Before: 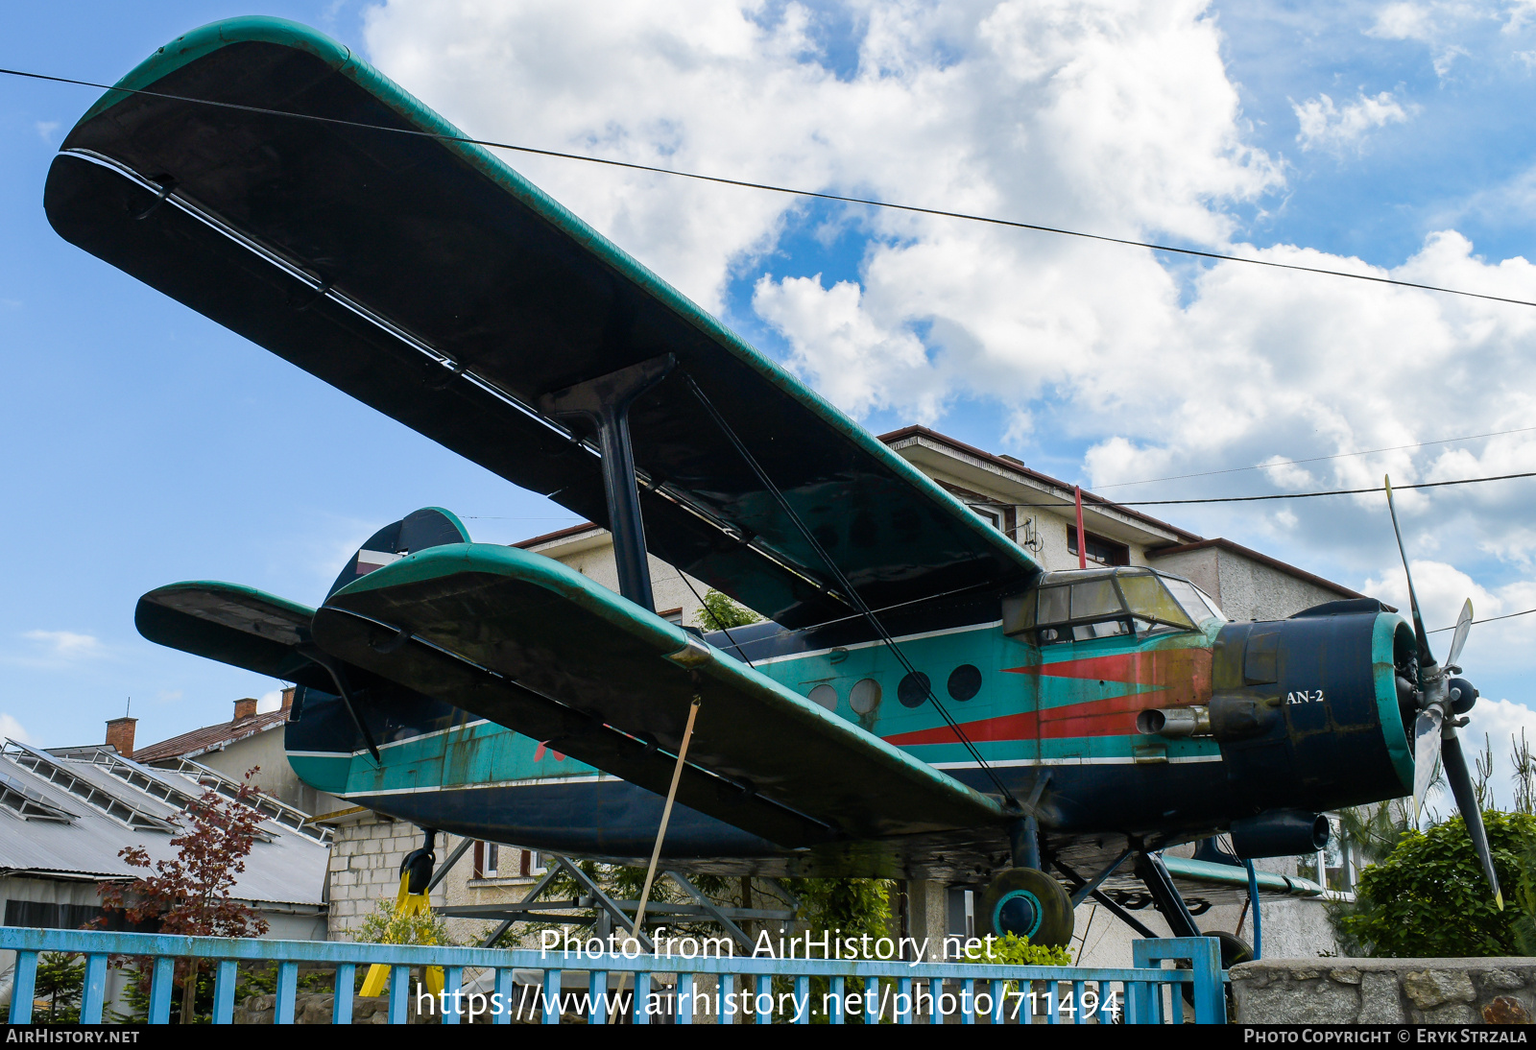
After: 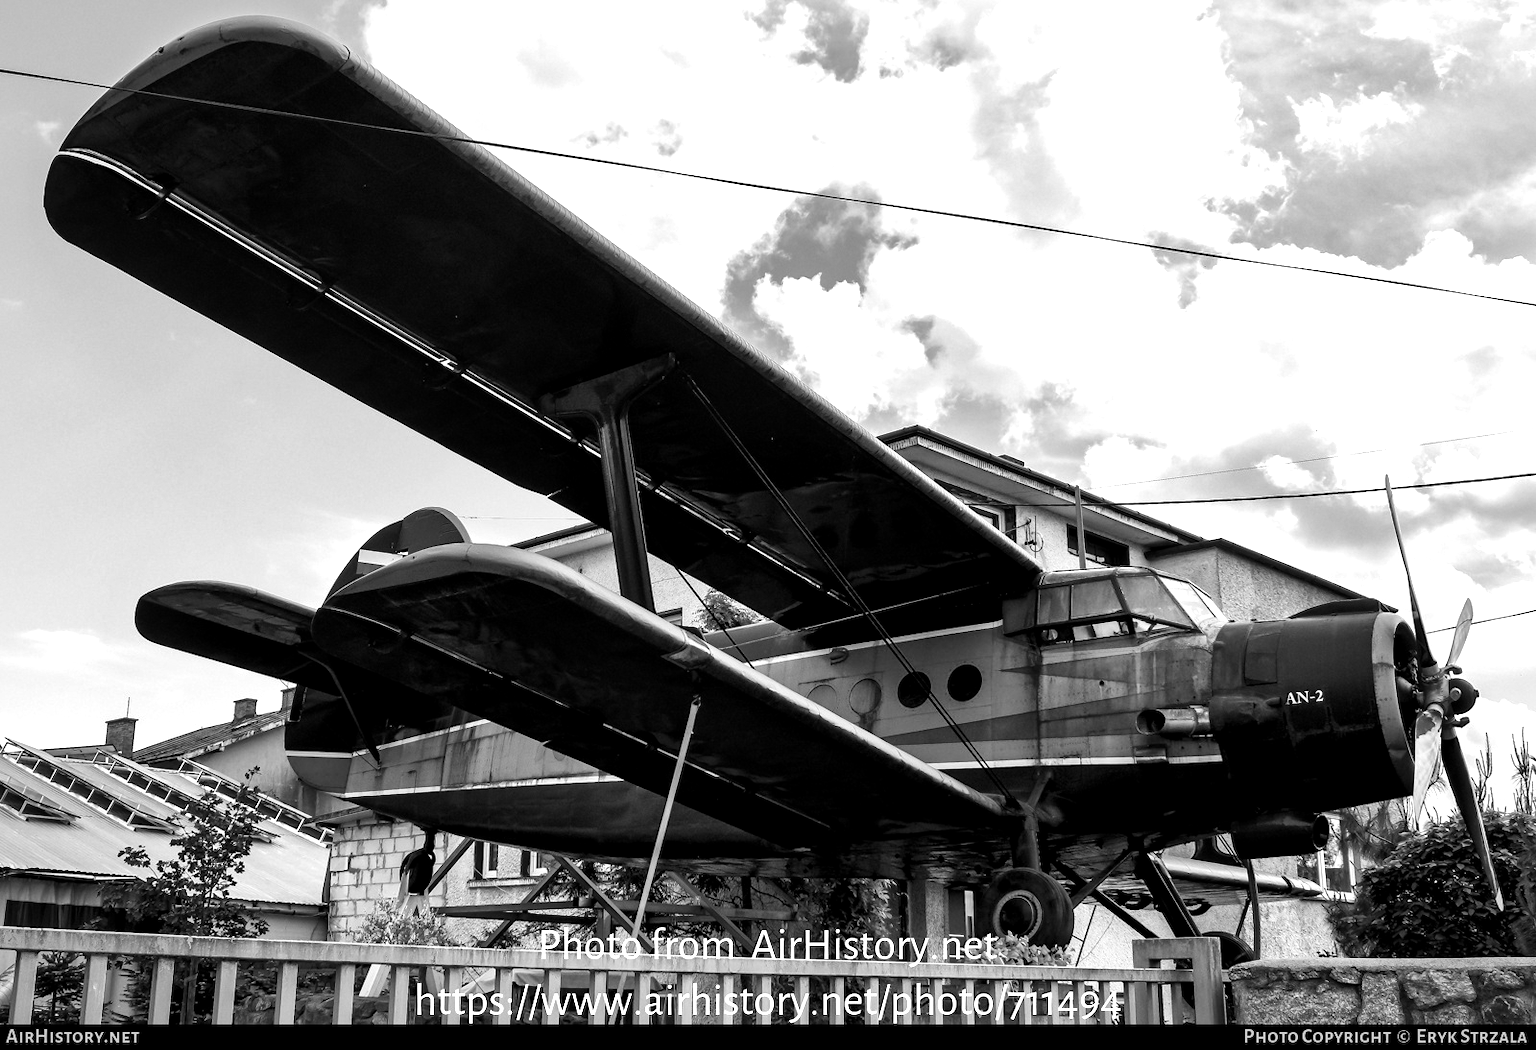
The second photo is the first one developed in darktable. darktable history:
tone equalizer: -8 EV -0.75 EV, -7 EV -0.7 EV, -6 EV -0.6 EV, -5 EV -0.4 EV, -3 EV 0.4 EV, -2 EV 0.6 EV, -1 EV 0.7 EV, +0 EV 0.75 EV, edges refinement/feathering 500, mask exposure compensation -1.57 EV, preserve details no
local contrast: mode bilateral grid, contrast 20, coarseness 50, detail 171%, midtone range 0.2
monochrome: on, module defaults
